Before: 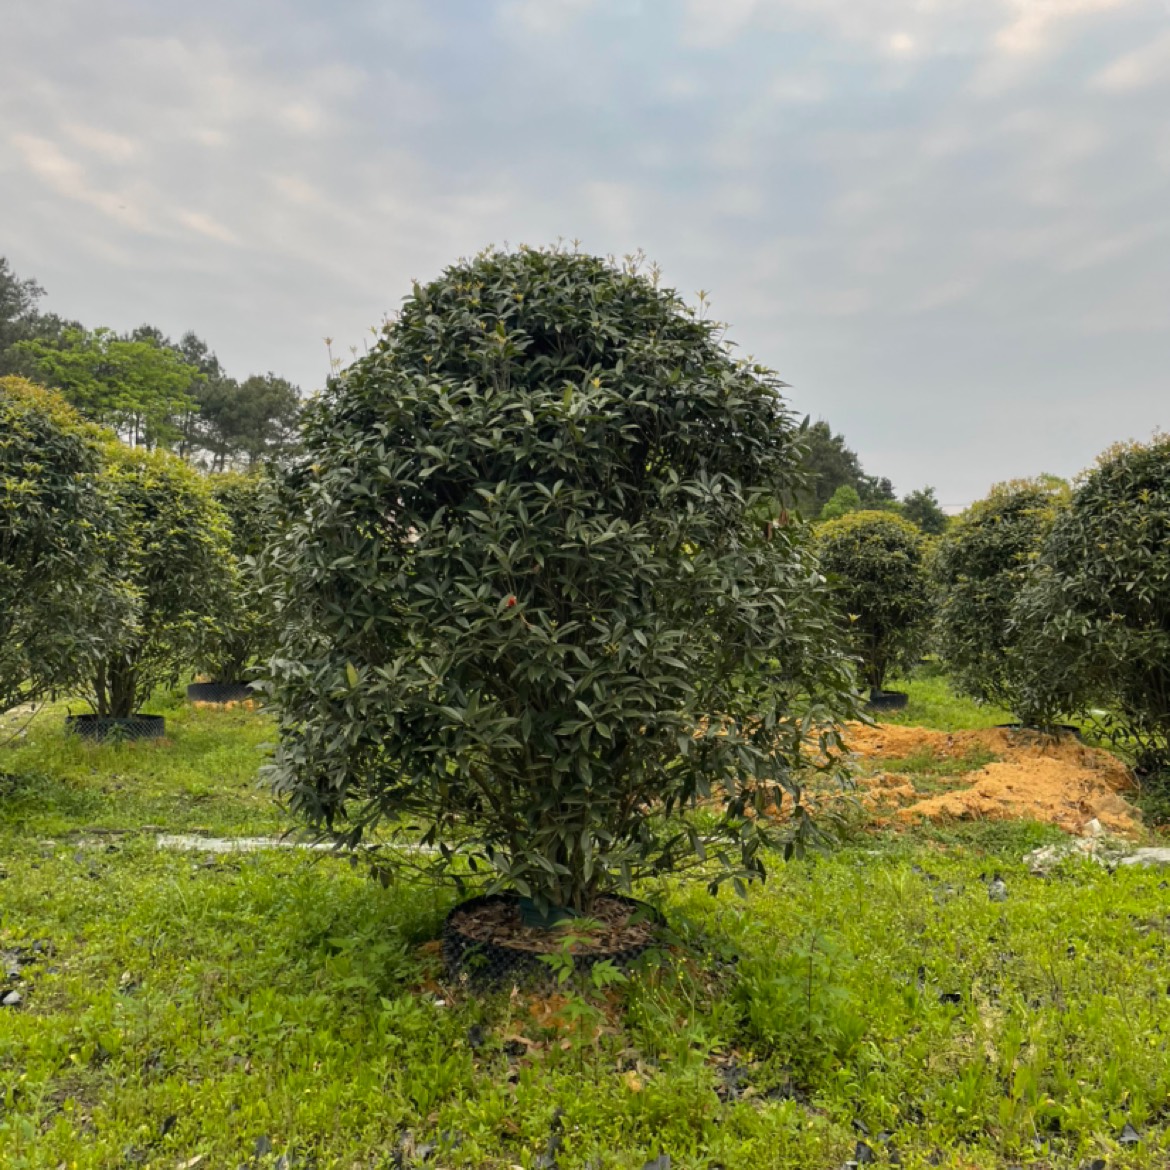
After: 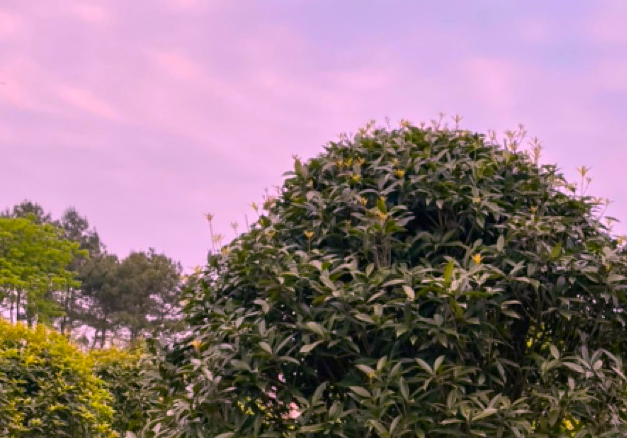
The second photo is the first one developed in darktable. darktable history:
color correction: highlights a* 18.8, highlights b* -11.47, saturation 1.65
crop: left 10.198%, top 10.63%, right 36.206%, bottom 51.892%
